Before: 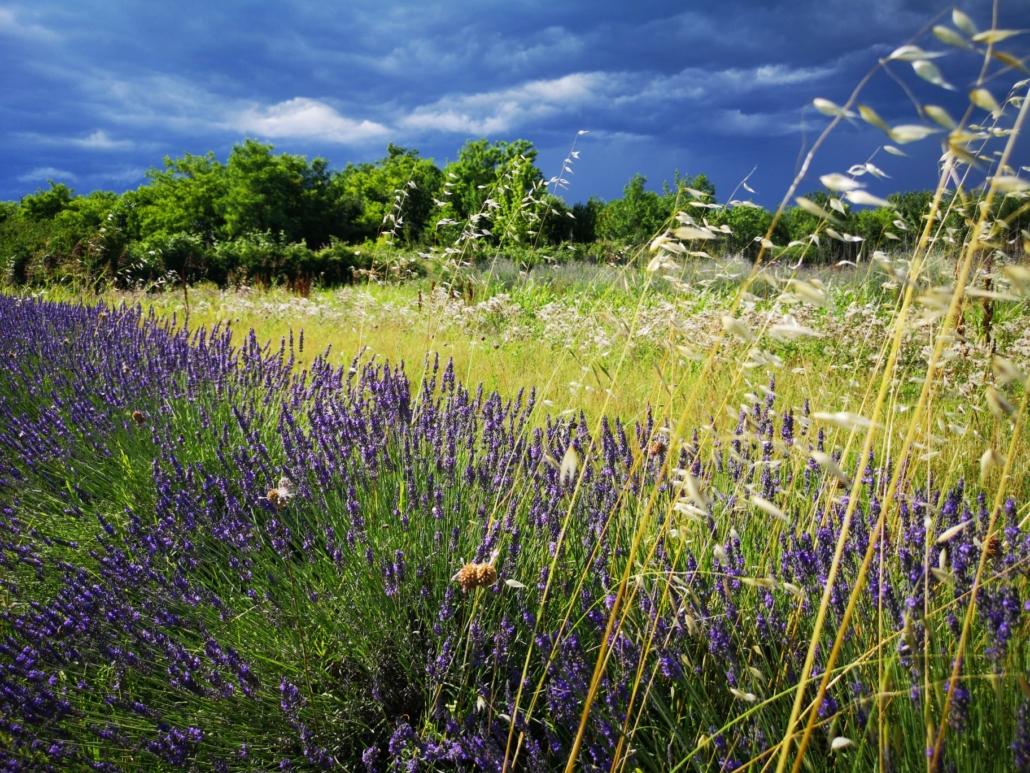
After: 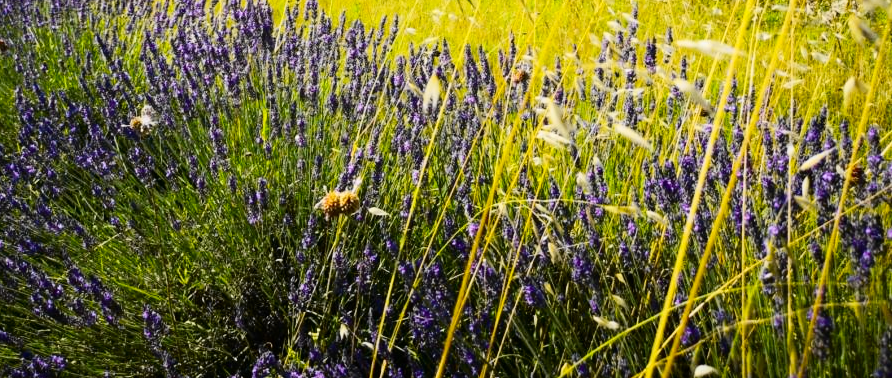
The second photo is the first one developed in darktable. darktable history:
crop and rotate: left 13.306%, top 48.129%, bottom 2.928%
tone curve: curves: ch0 [(0, 0) (0.136, 0.084) (0.346, 0.366) (0.489, 0.559) (0.66, 0.748) (0.849, 0.902) (1, 0.974)]; ch1 [(0, 0) (0.353, 0.344) (0.45, 0.46) (0.498, 0.498) (0.521, 0.512) (0.563, 0.559) (0.592, 0.605) (0.641, 0.673) (1, 1)]; ch2 [(0, 0) (0.333, 0.346) (0.375, 0.375) (0.424, 0.43) (0.476, 0.492) (0.502, 0.502) (0.524, 0.531) (0.579, 0.61) (0.612, 0.644) (0.641, 0.722) (1, 1)], color space Lab, independent channels, preserve colors none
